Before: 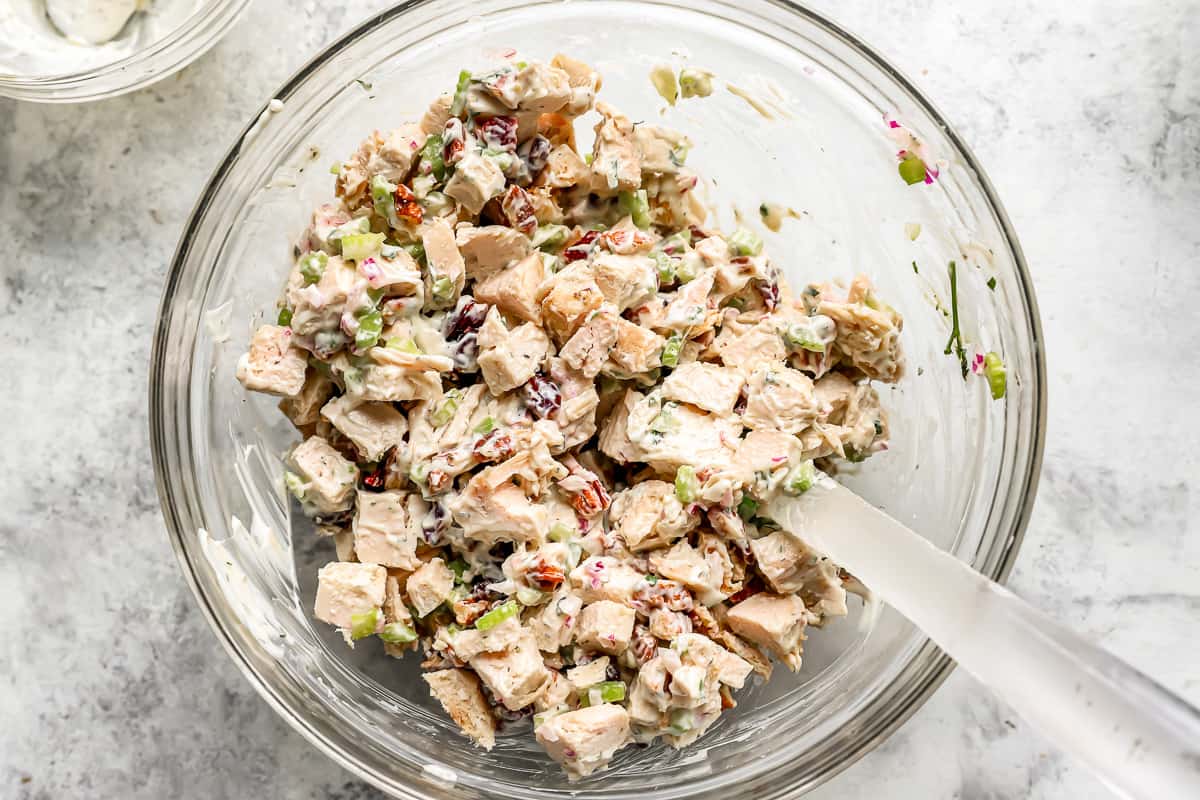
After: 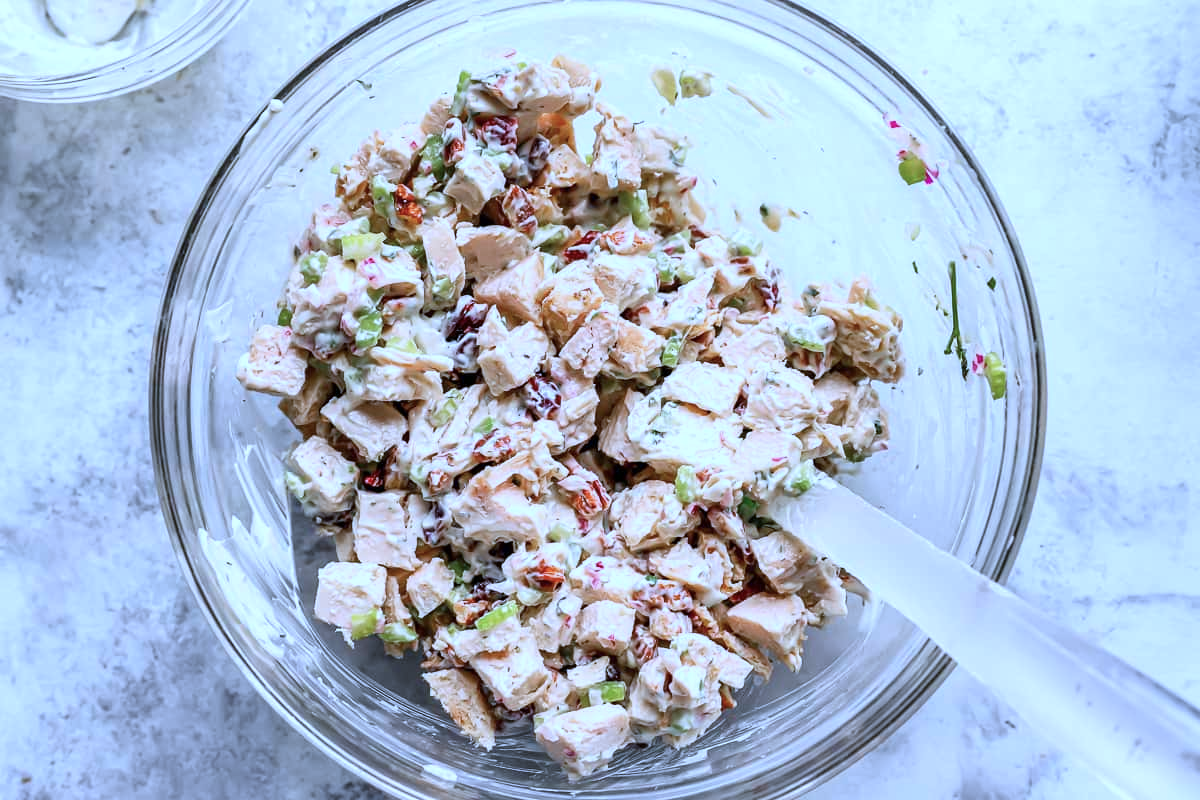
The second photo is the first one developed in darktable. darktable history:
color calibration: illuminant as shot in camera, adaptation linear Bradford (ICC v4), x 0.407, y 0.405, temperature 3568.89 K
